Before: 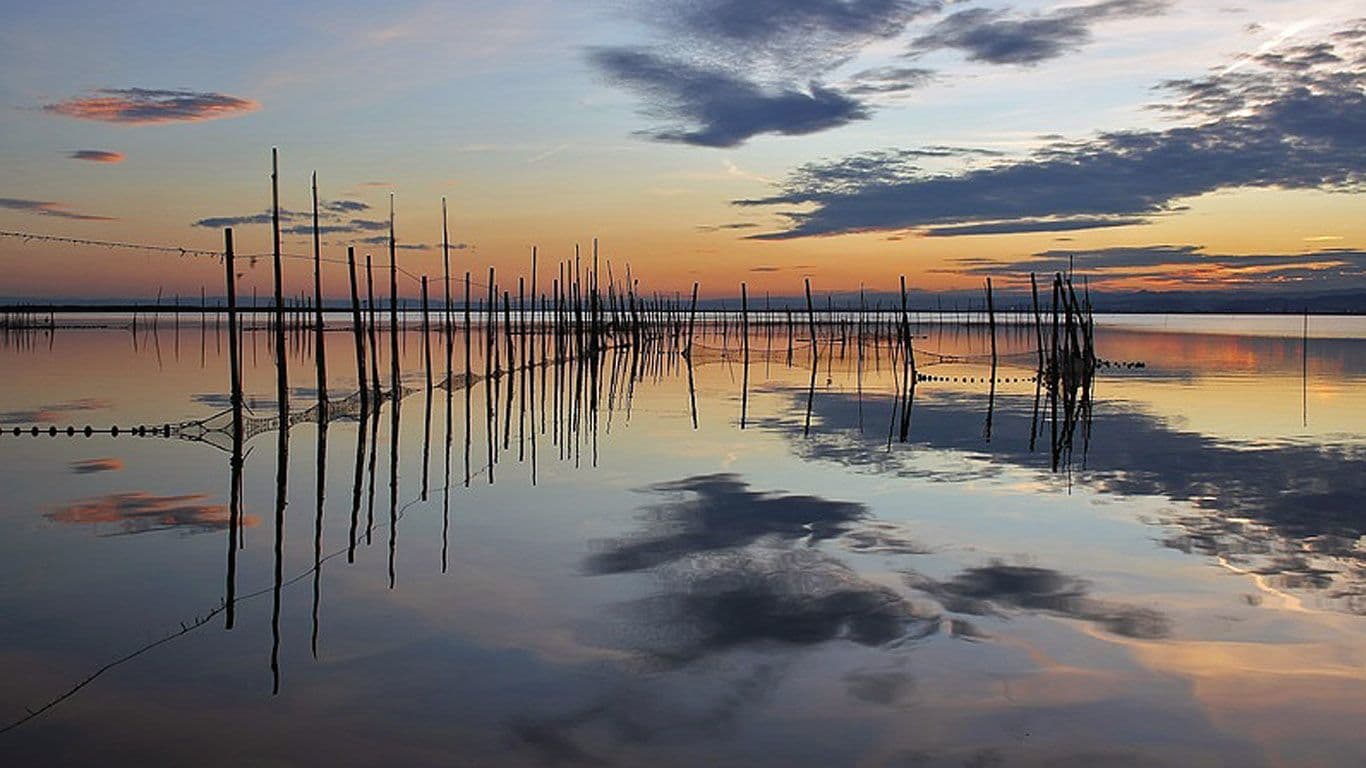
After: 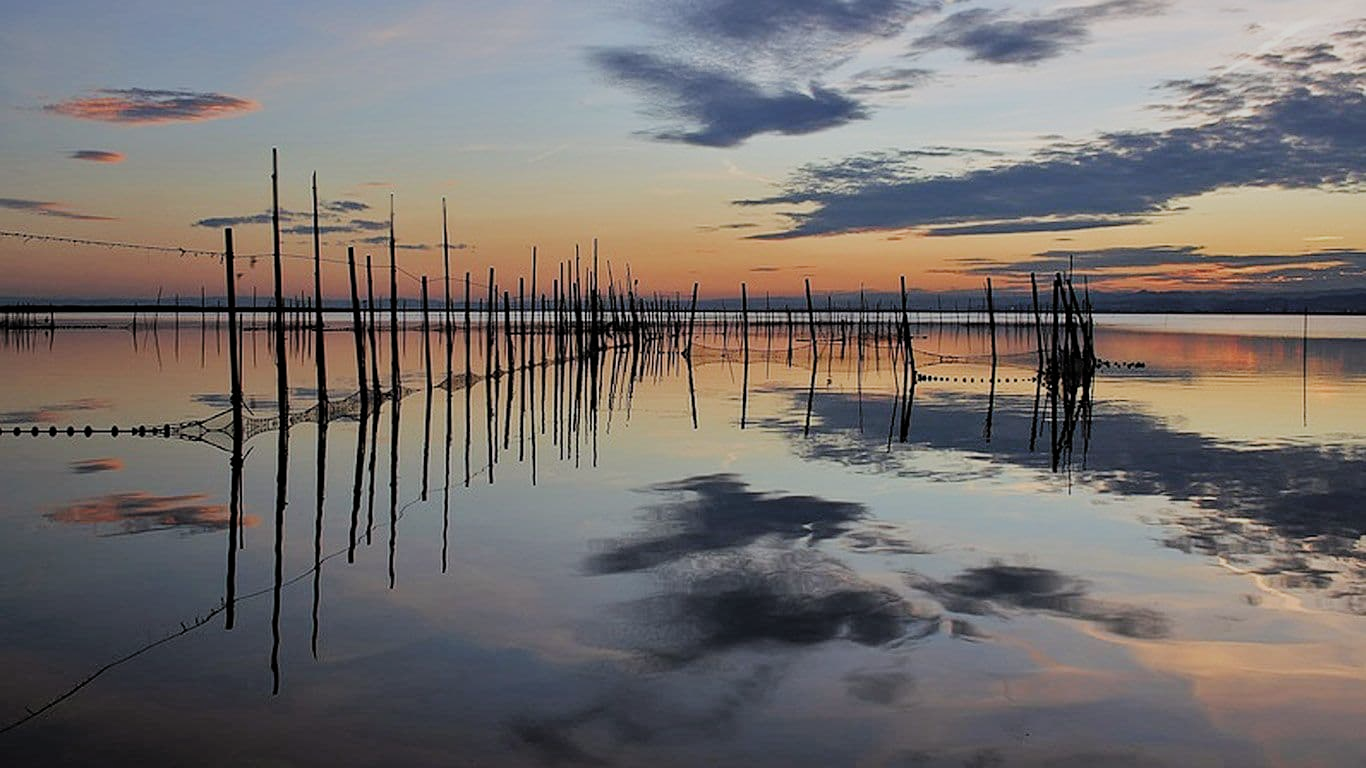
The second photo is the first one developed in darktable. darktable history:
filmic rgb: black relative exposure -7.65 EV, white relative exposure 4.56 EV, threshold 3.04 EV, hardness 3.61, color science v4 (2020), enable highlight reconstruction true
